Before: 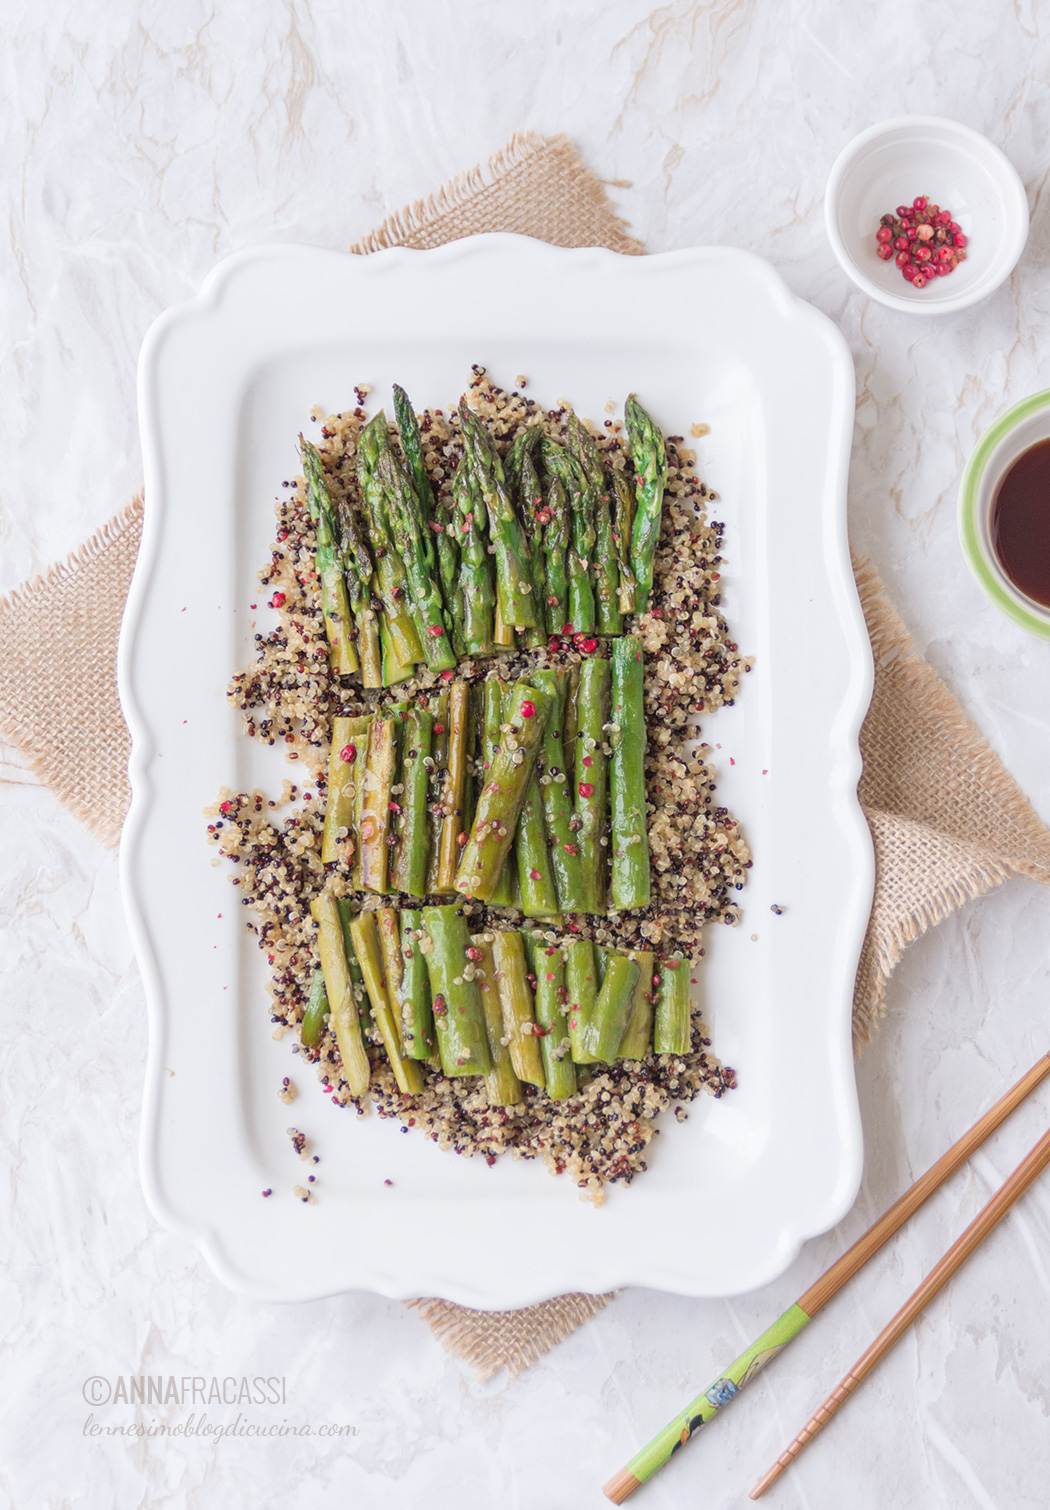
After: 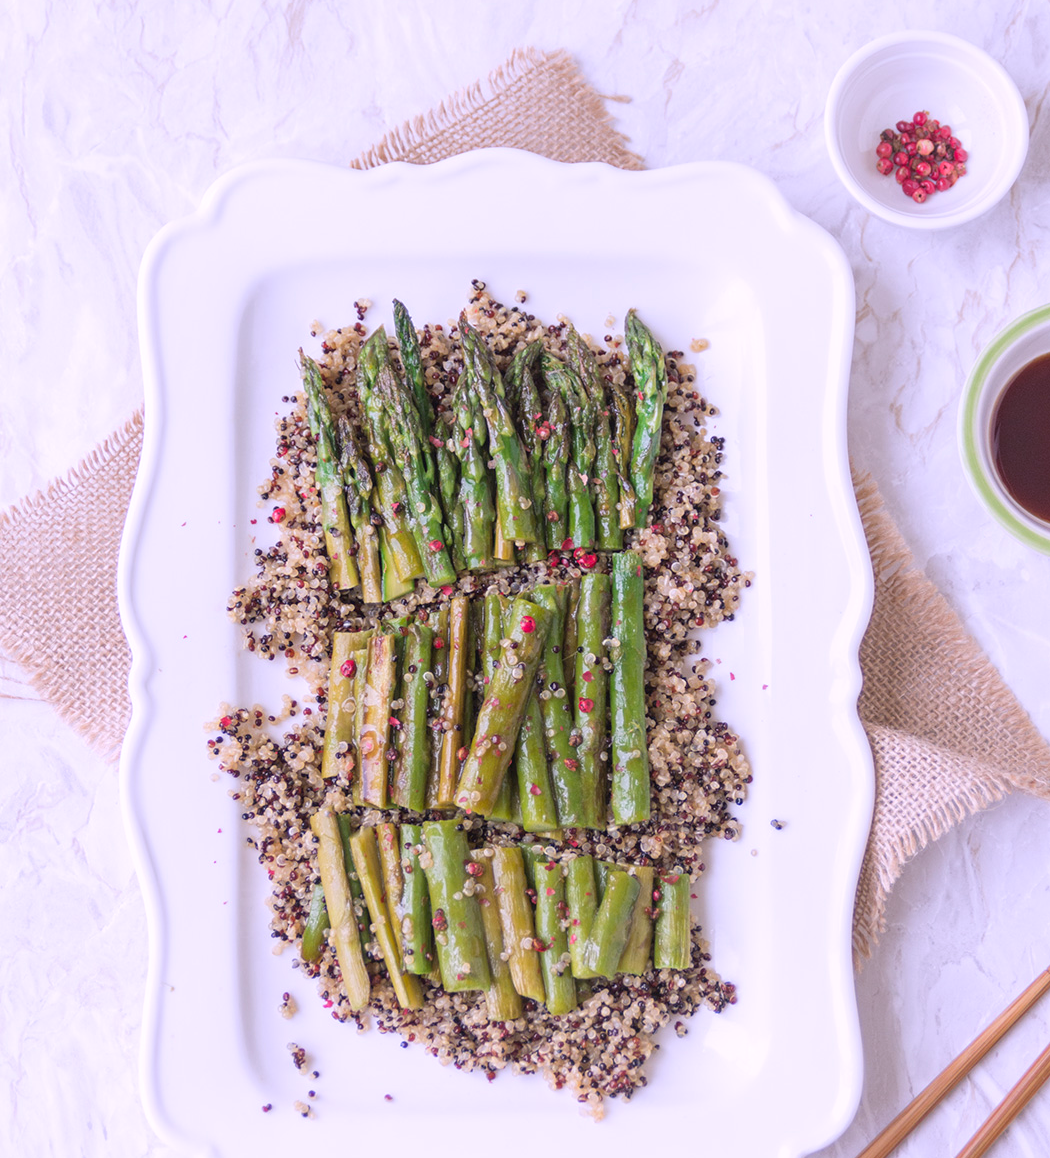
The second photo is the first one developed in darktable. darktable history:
white balance: red 1.042, blue 1.17
crop: top 5.667%, bottom 17.637%
